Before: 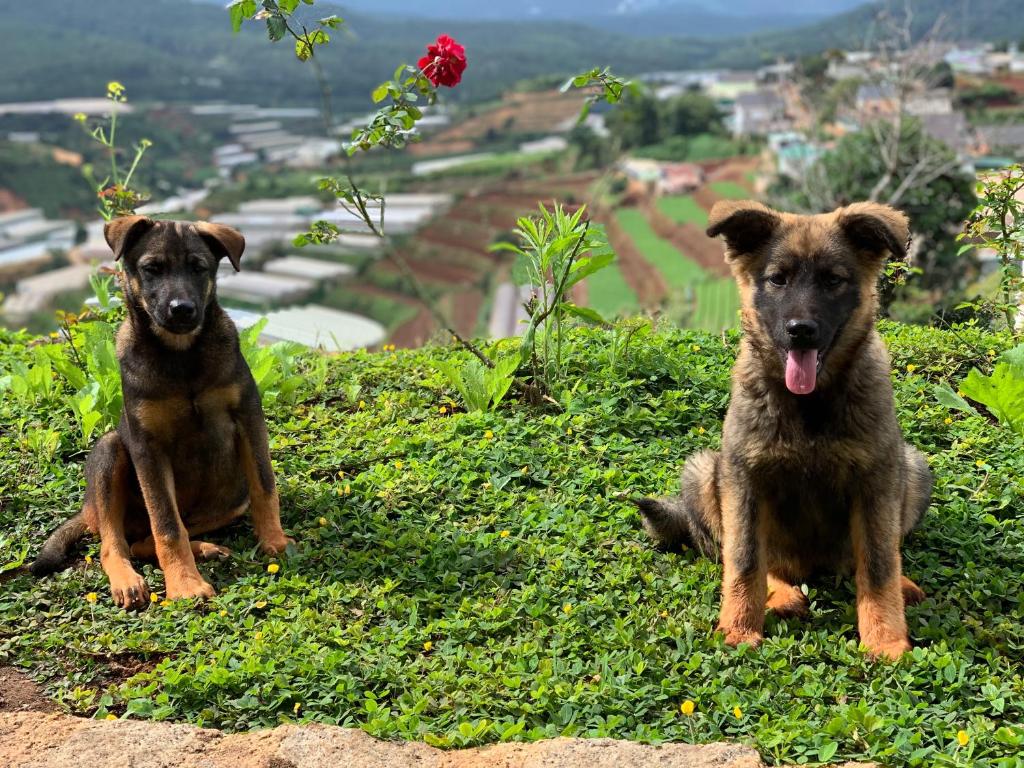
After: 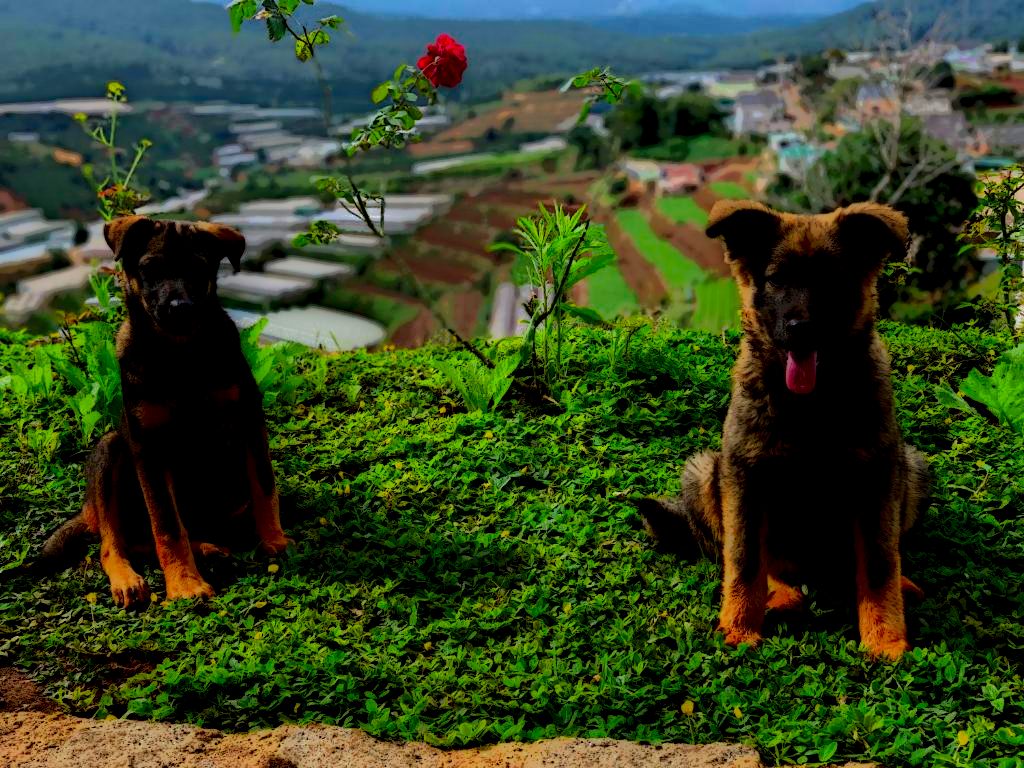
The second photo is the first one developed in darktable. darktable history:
contrast brightness saturation: saturation 0.481
tone equalizer: mask exposure compensation -0.515 EV
local contrast: highlights 3%, shadows 234%, detail 164%, midtone range 0.008
